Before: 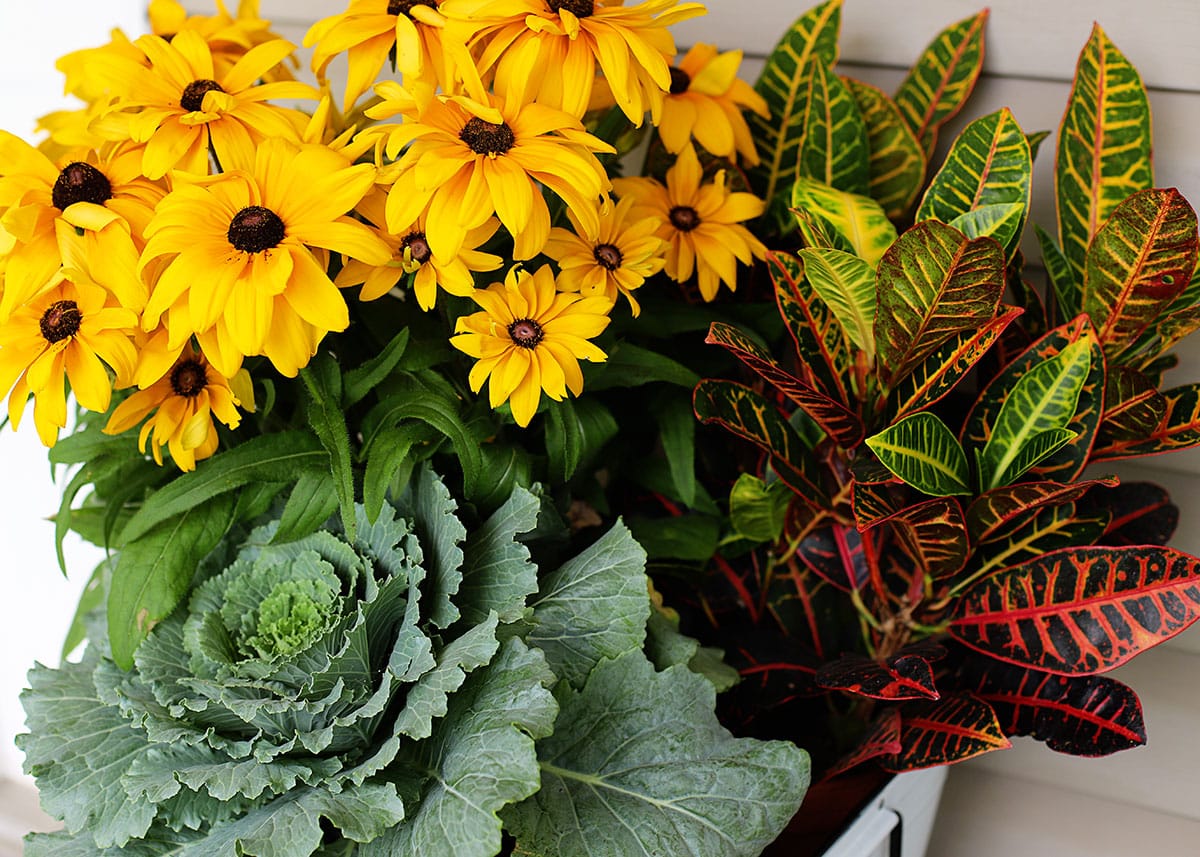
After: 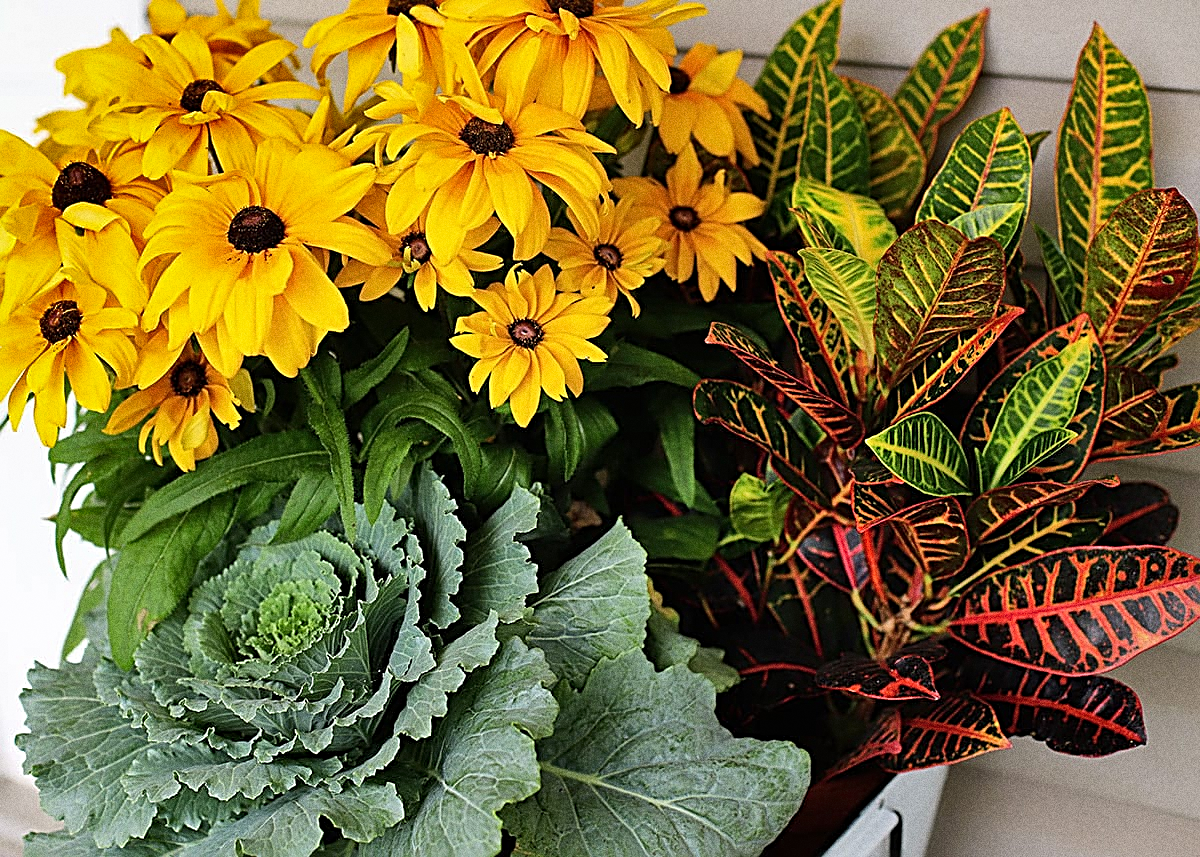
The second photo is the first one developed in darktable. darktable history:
sharpen: radius 2.676, amount 0.669
grain: coarseness 0.09 ISO, strength 40%
shadows and highlights: shadows 52.42, soften with gaussian
